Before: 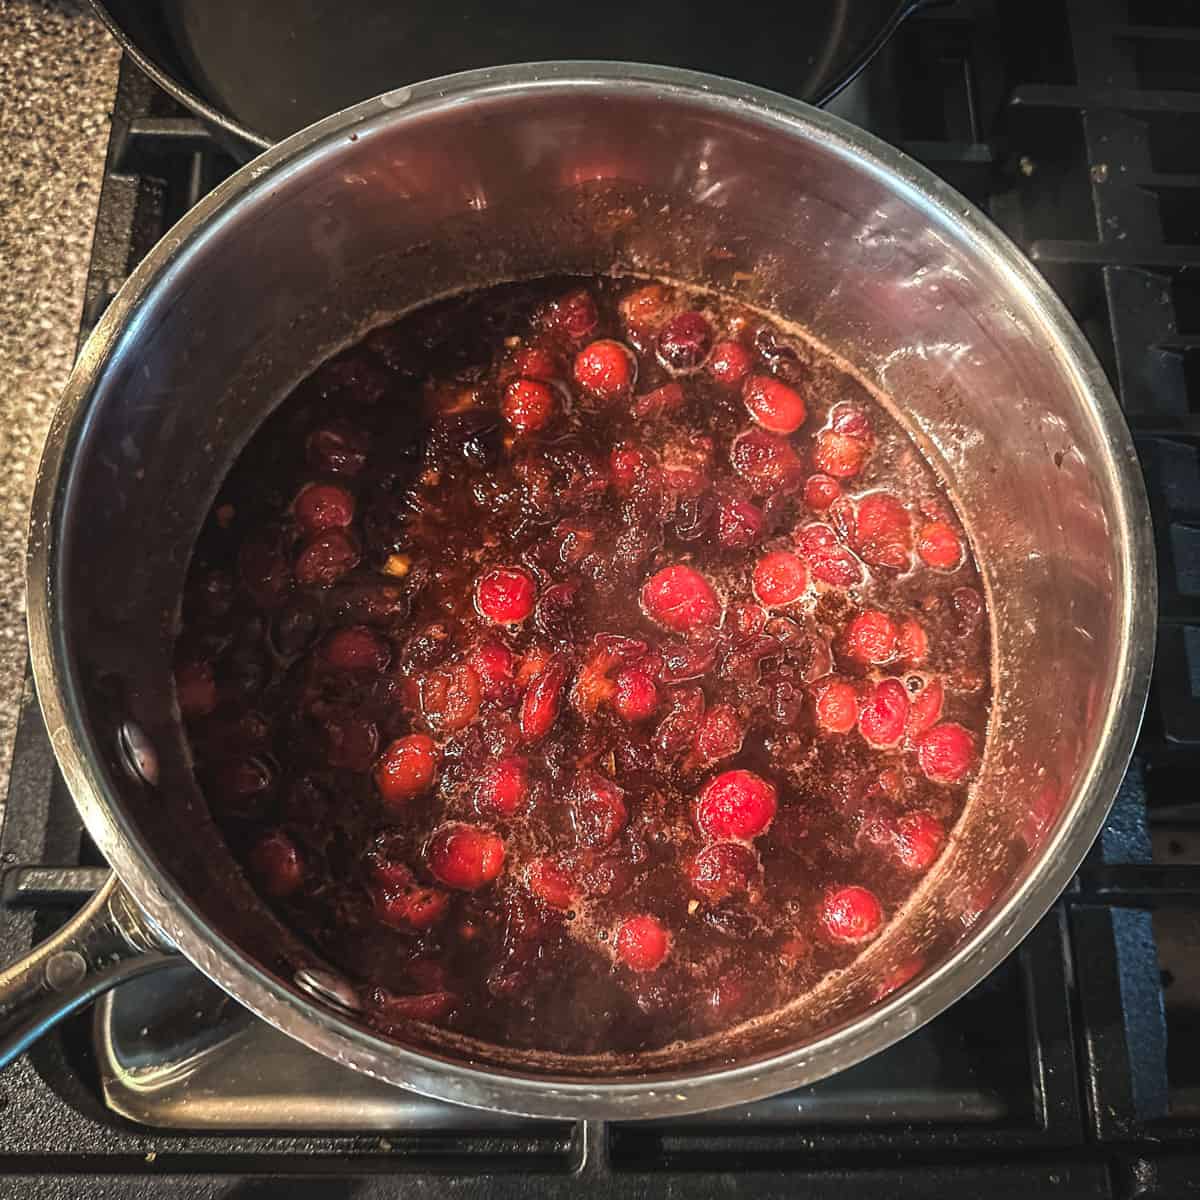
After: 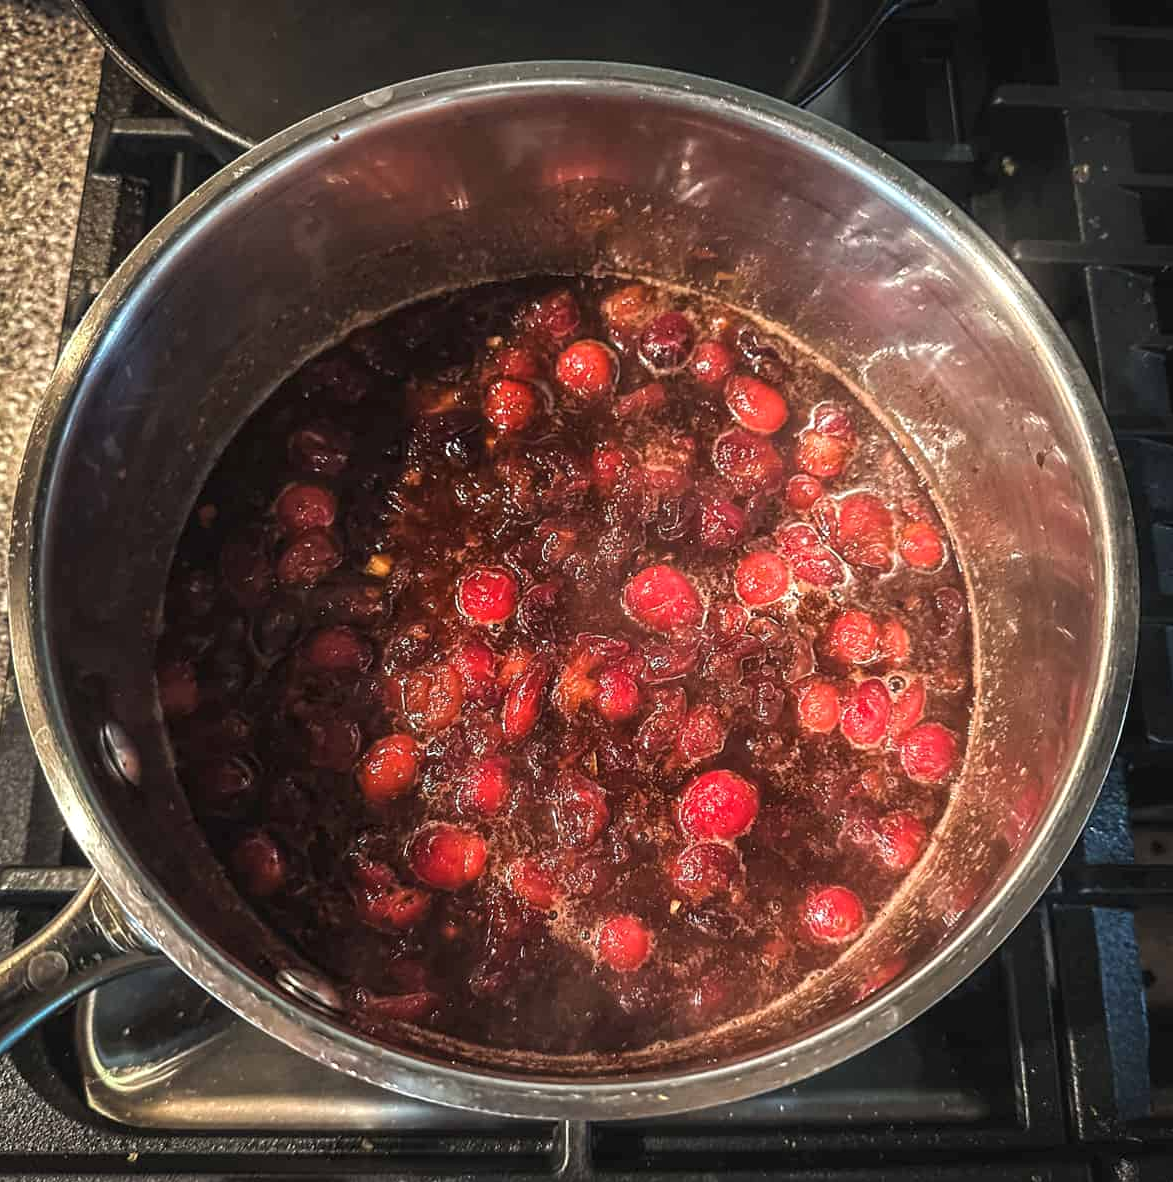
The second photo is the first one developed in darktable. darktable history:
local contrast: highlights 105%, shadows 98%, detail 119%, midtone range 0.2
crop and rotate: left 1.573%, right 0.597%, bottom 1.446%
